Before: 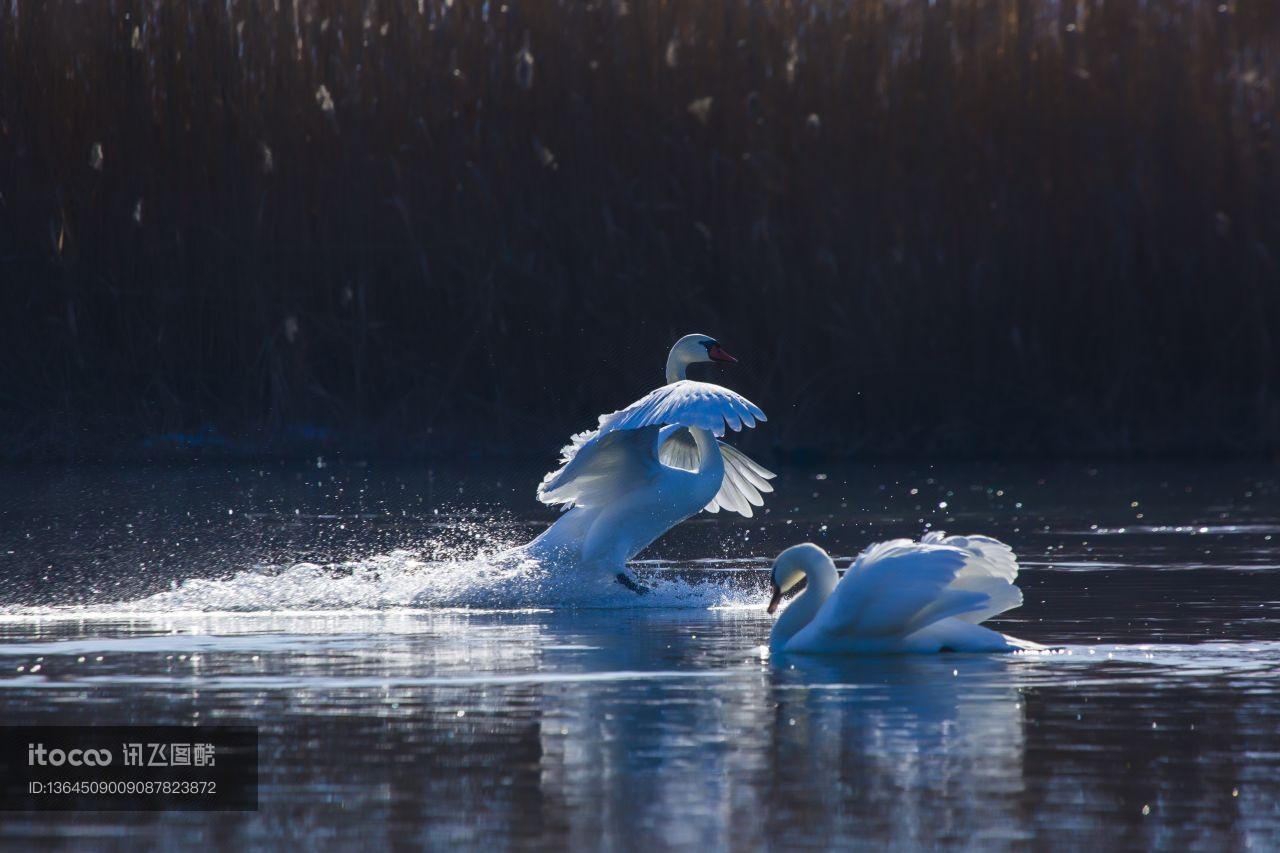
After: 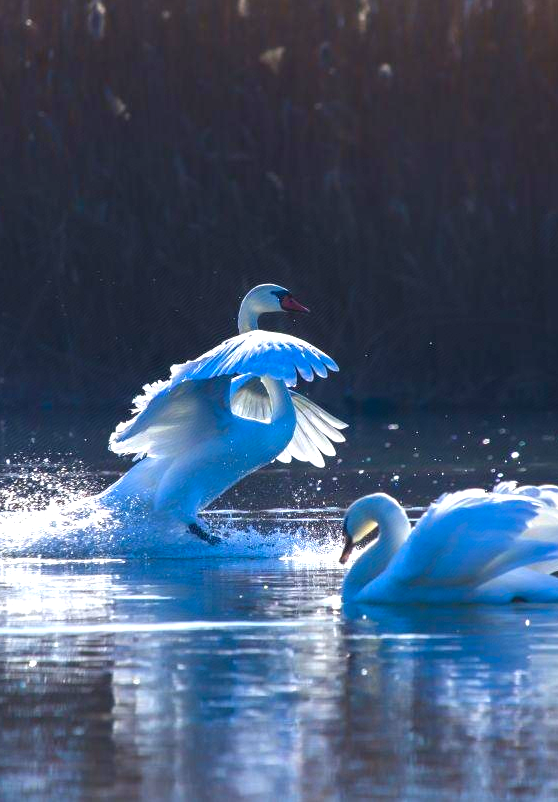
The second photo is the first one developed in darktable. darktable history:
exposure: exposure 1 EV, compensate highlight preservation false
crop: left 33.473%, top 5.929%, right 22.919%
color balance rgb: perceptual saturation grading › global saturation 17.552%, global vibrance 20%
